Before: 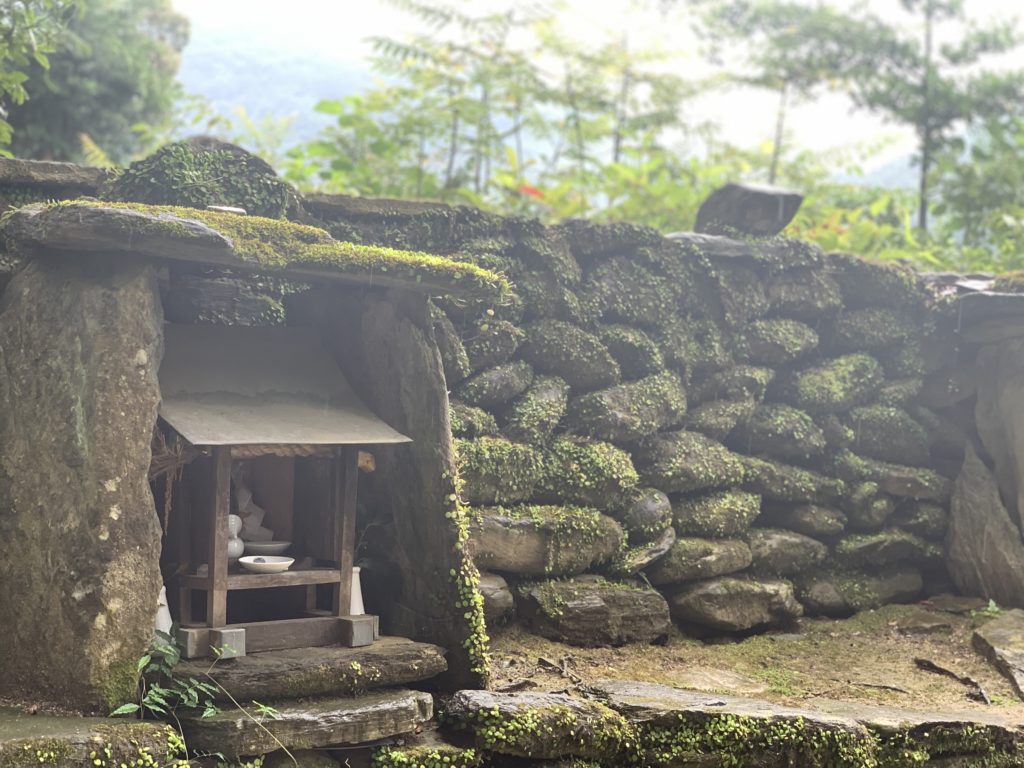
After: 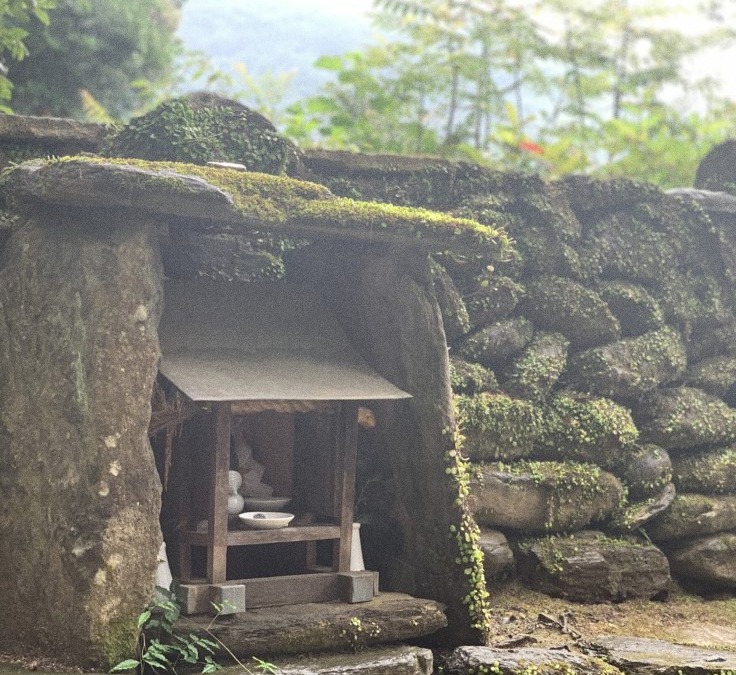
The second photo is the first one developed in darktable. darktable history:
crop: top 5.803%, right 27.864%, bottom 5.804%
grain: coarseness 0.09 ISO
contrast brightness saturation: saturation -0.17
